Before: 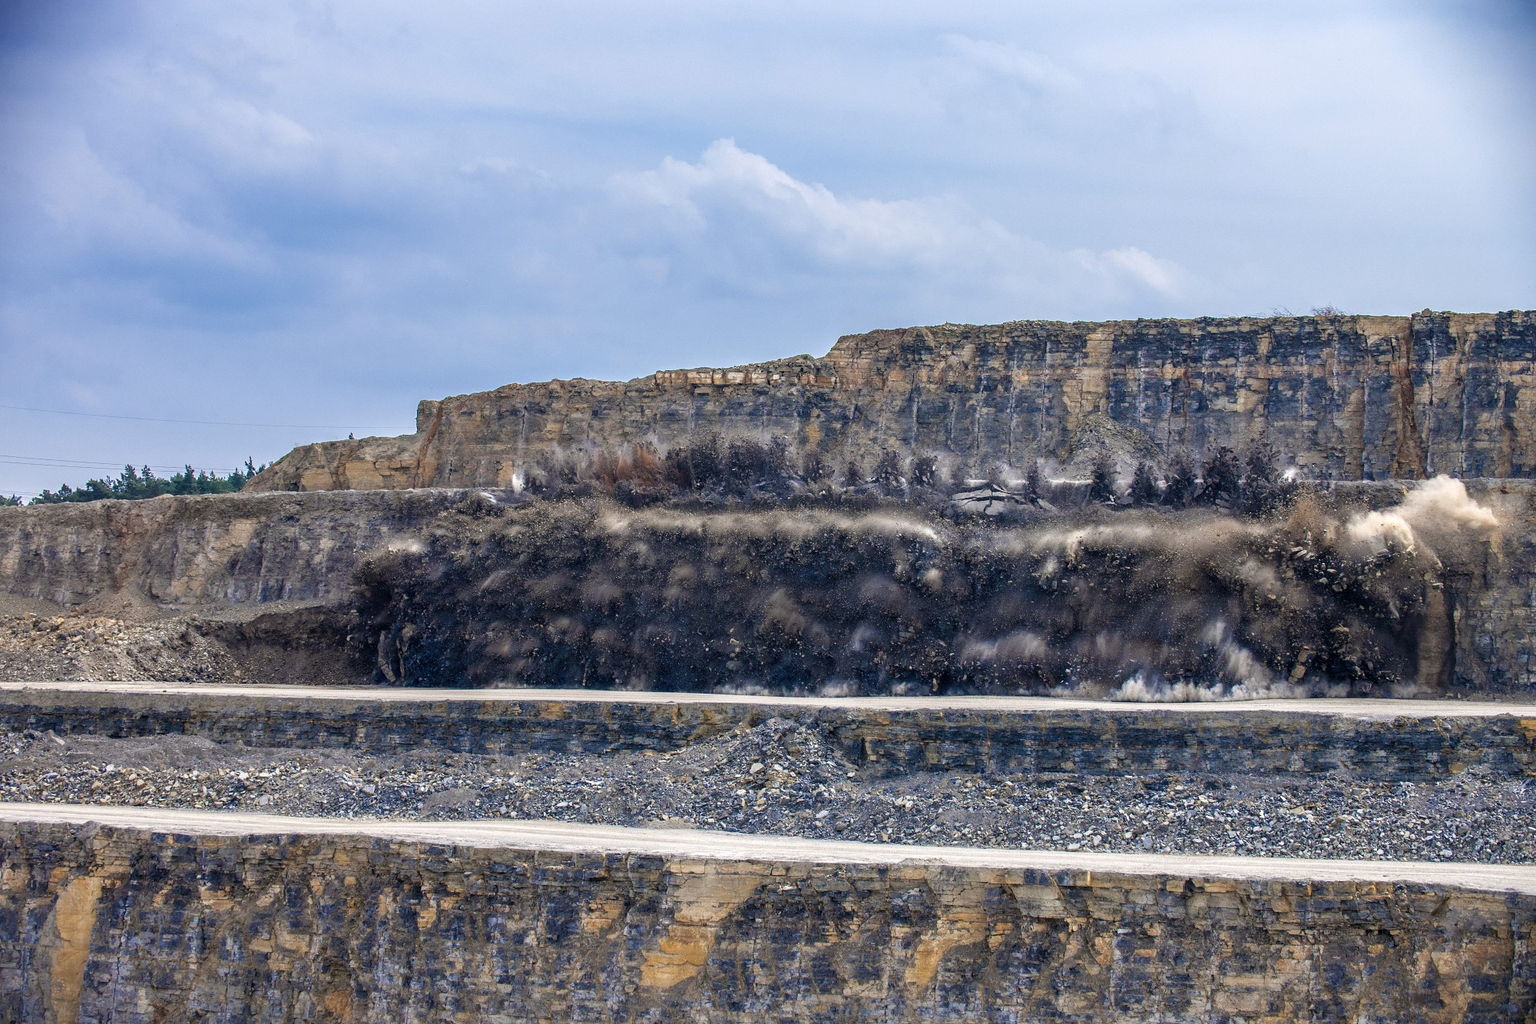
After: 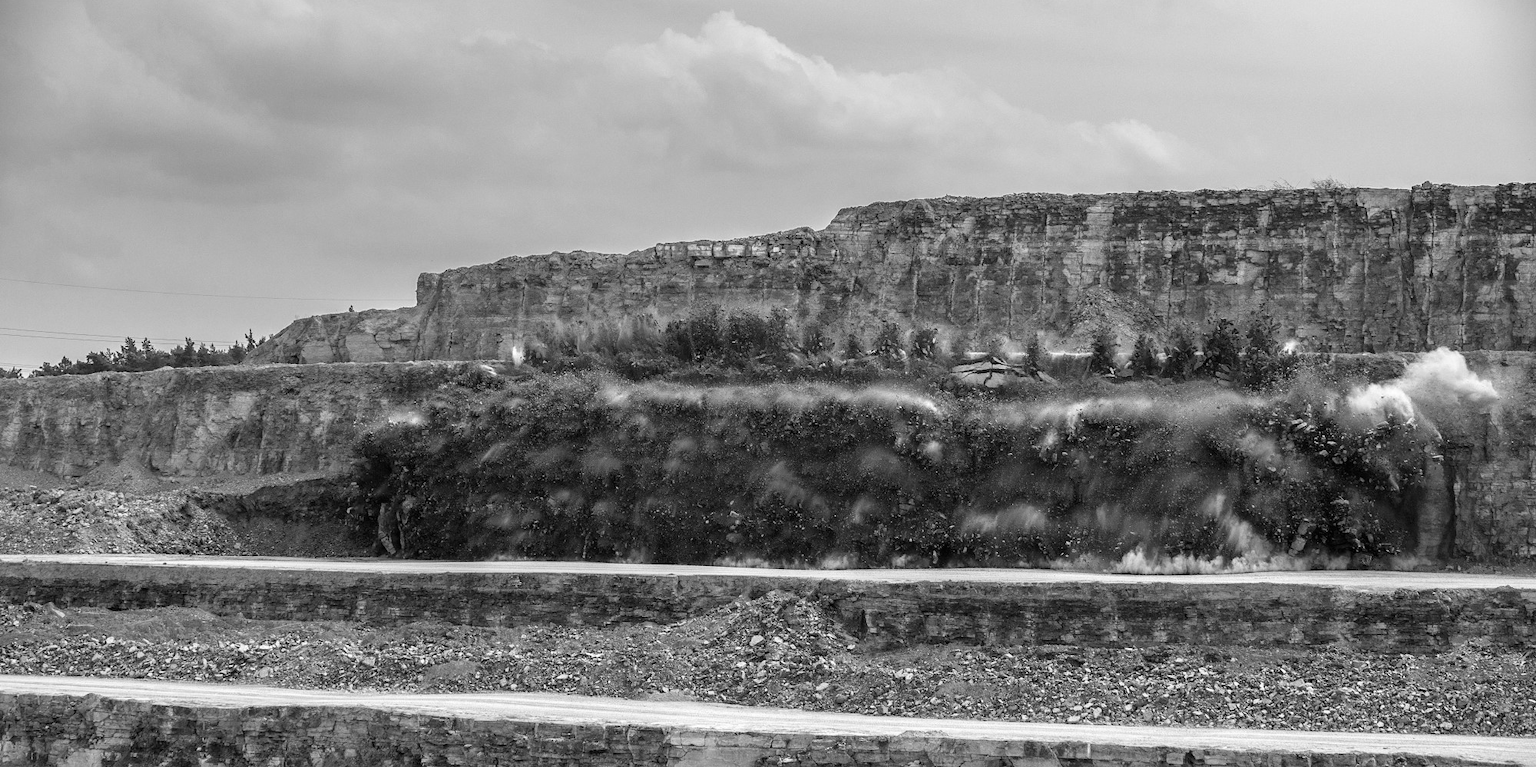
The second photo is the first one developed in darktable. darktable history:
crop and rotate: top 12.5%, bottom 12.5%
monochrome: on, module defaults
